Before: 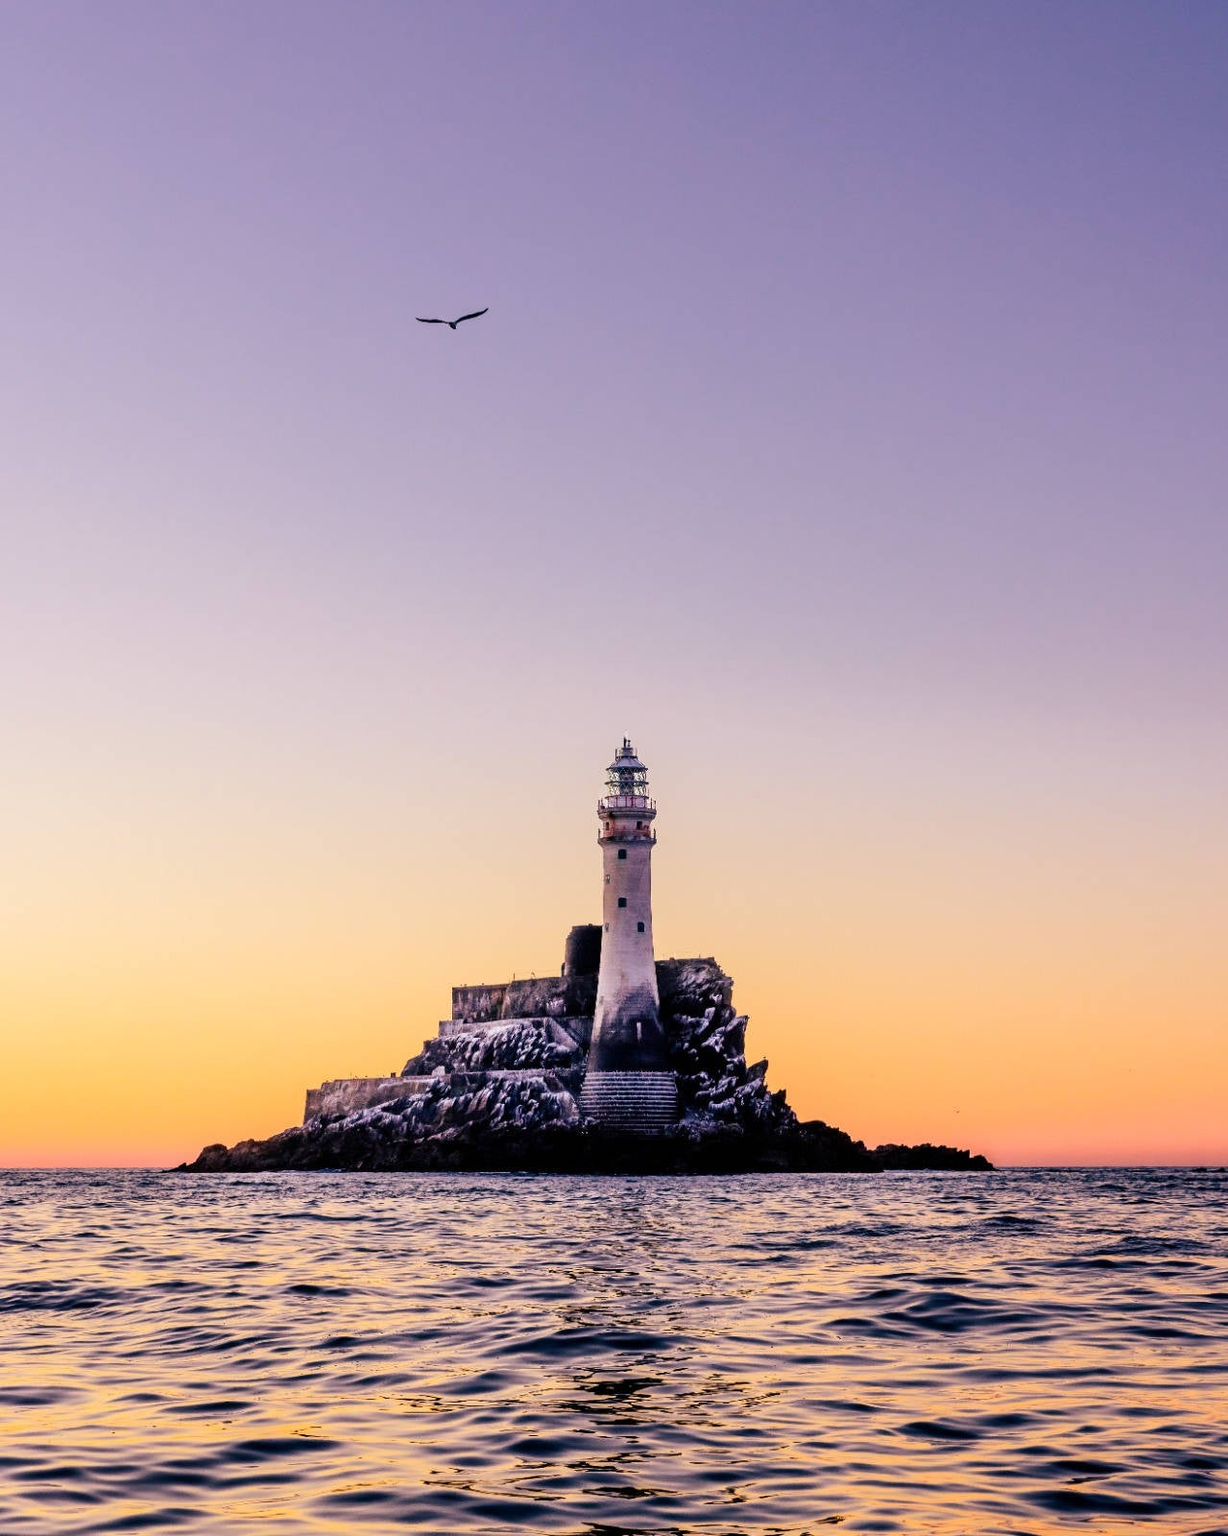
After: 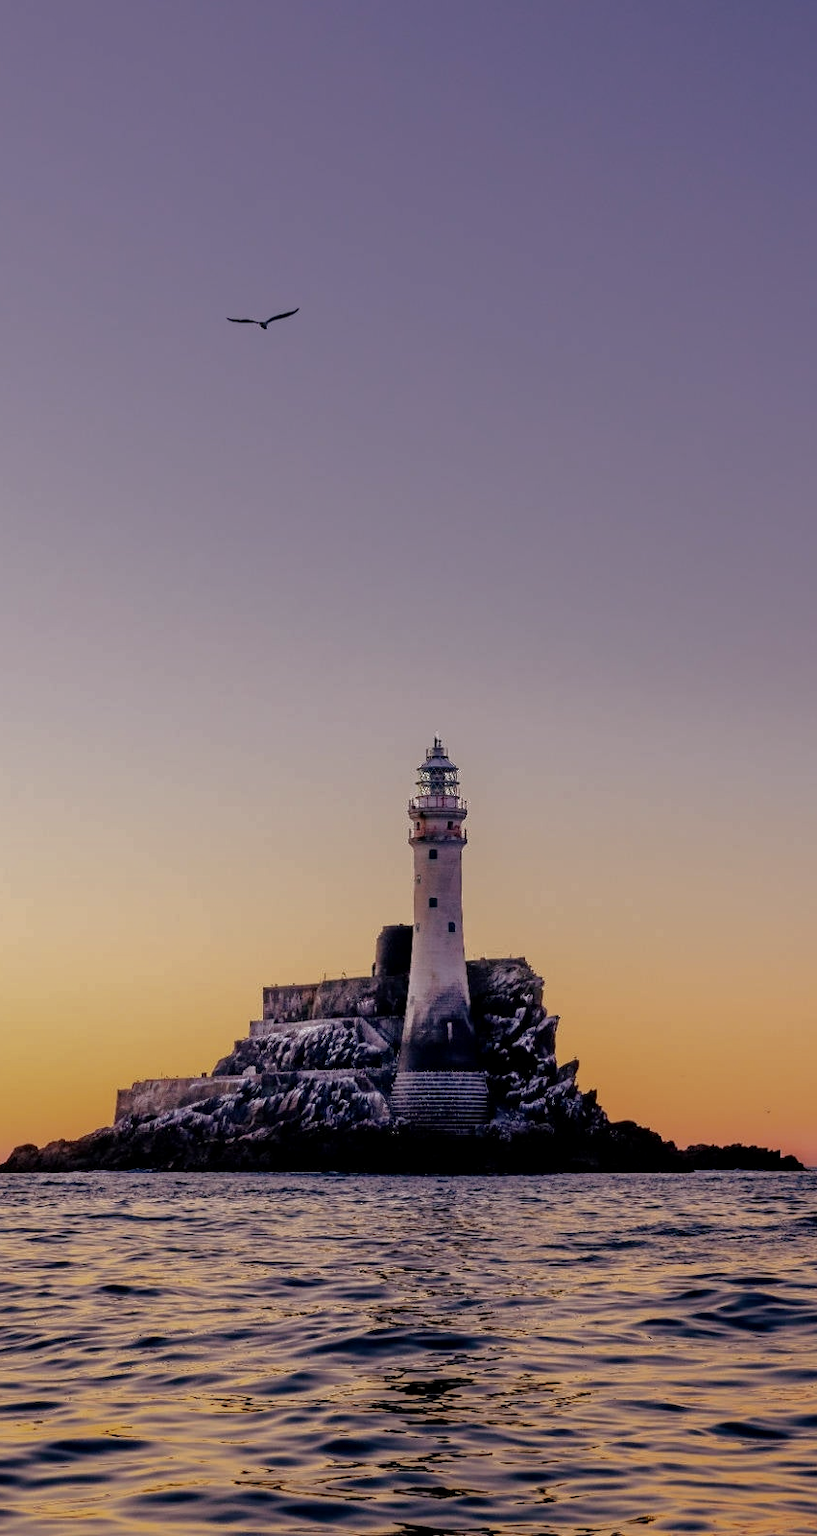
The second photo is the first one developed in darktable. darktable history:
crop: left 15.419%, right 17.914%
base curve: curves: ch0 [(0, 0) (0.826, 0.587) (1, 1)]
exposure: black level correction 0.001, compensate highlight preservation false
